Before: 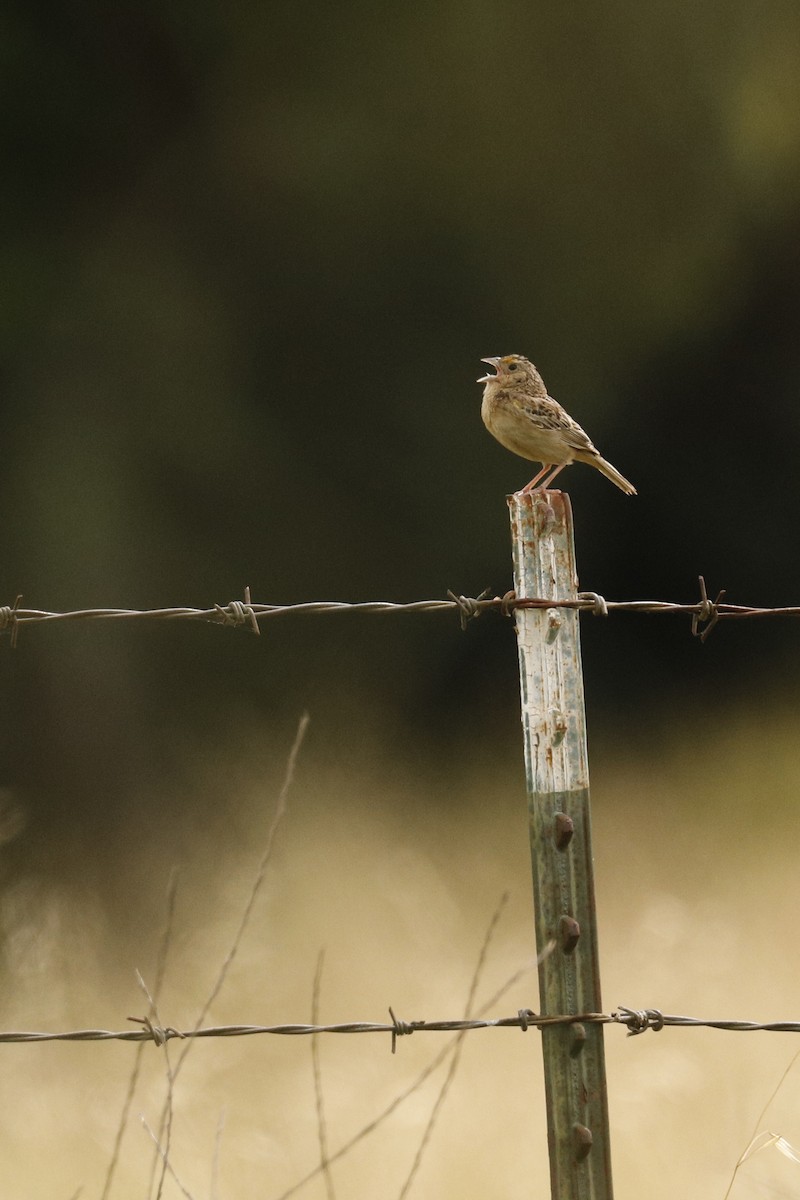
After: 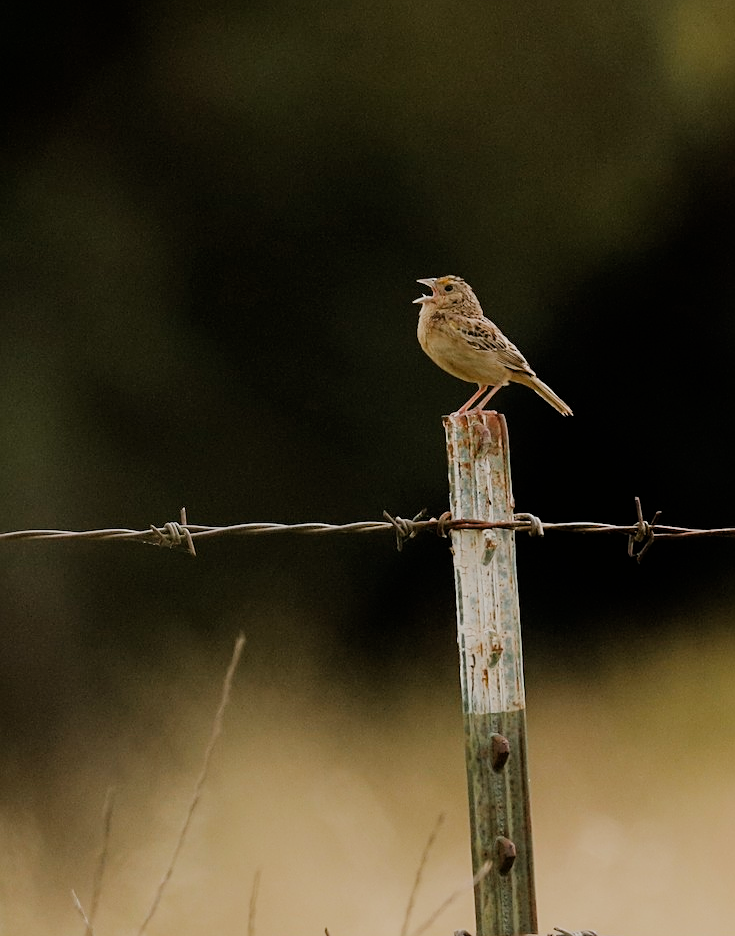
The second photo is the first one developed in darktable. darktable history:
crop: left 8.12%, top 6.606%, bottom 15.341%
sharpen: on, module defaults
filmic rgb: black relative exposure -6.94 EV, white relative exposure 5.66 EV, threshold 3 EV, hardness 2.86, enable highlight reconstruction true
